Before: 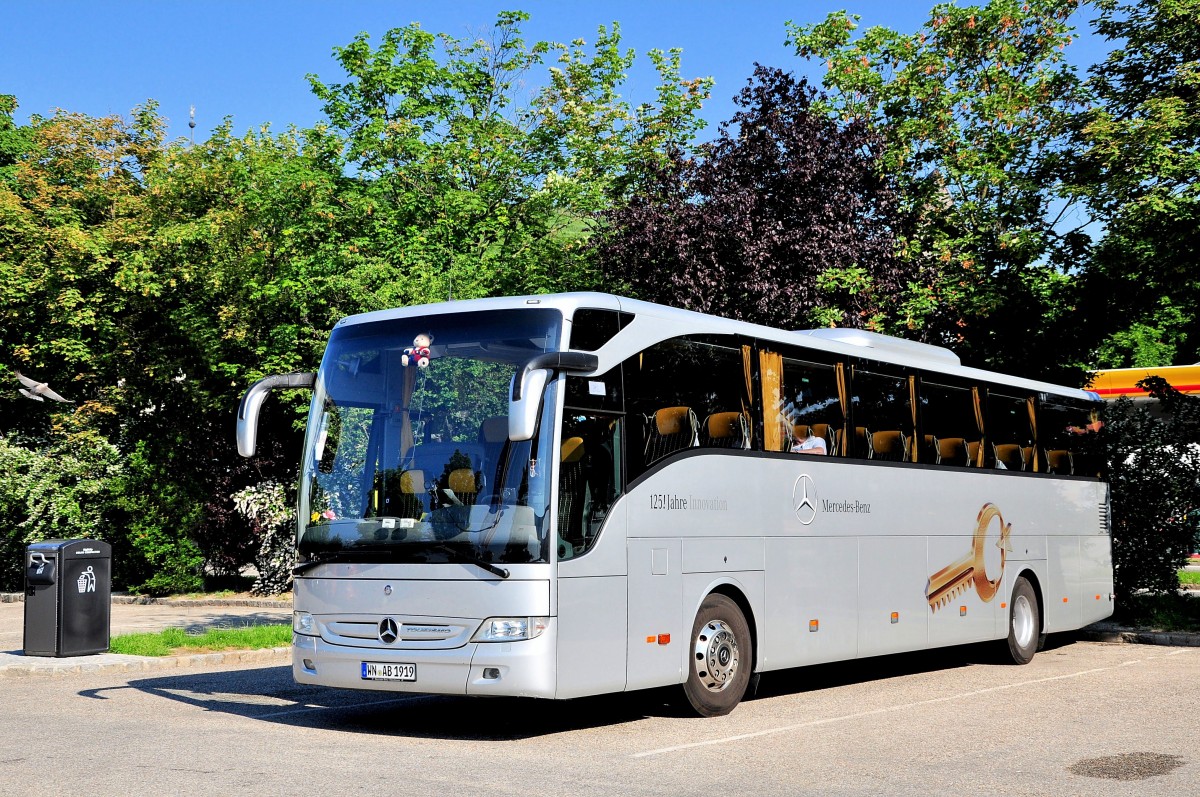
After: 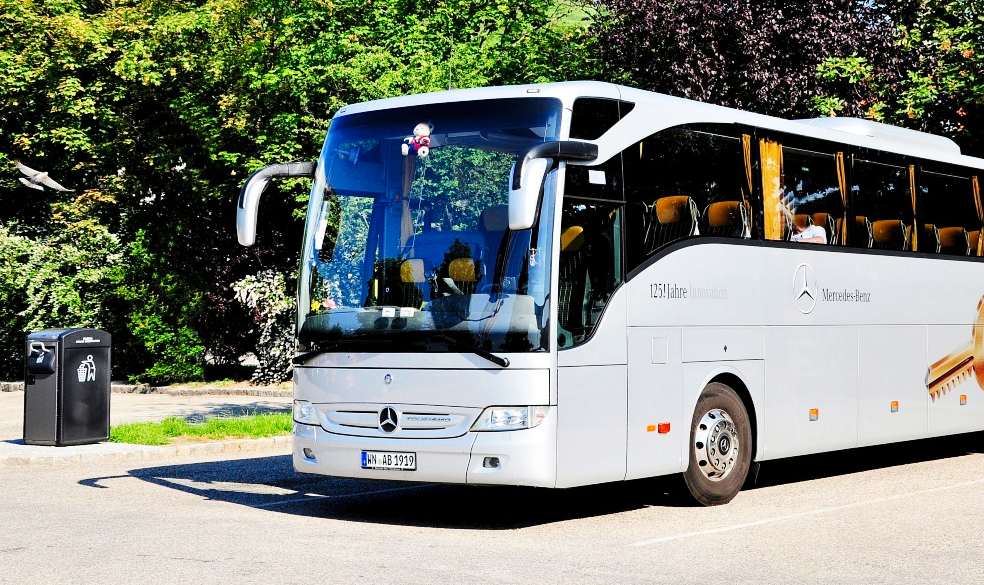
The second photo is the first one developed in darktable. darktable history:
crop: top 26.531%, right 17.959%
base curve: curves: ch0 [(0, 0) (0.032, 0.025) (0.121, 0.166) (0.206, 0.329) (0.605, 0.79) (1, 1)], preserve colors none
white balance: emerald 1
